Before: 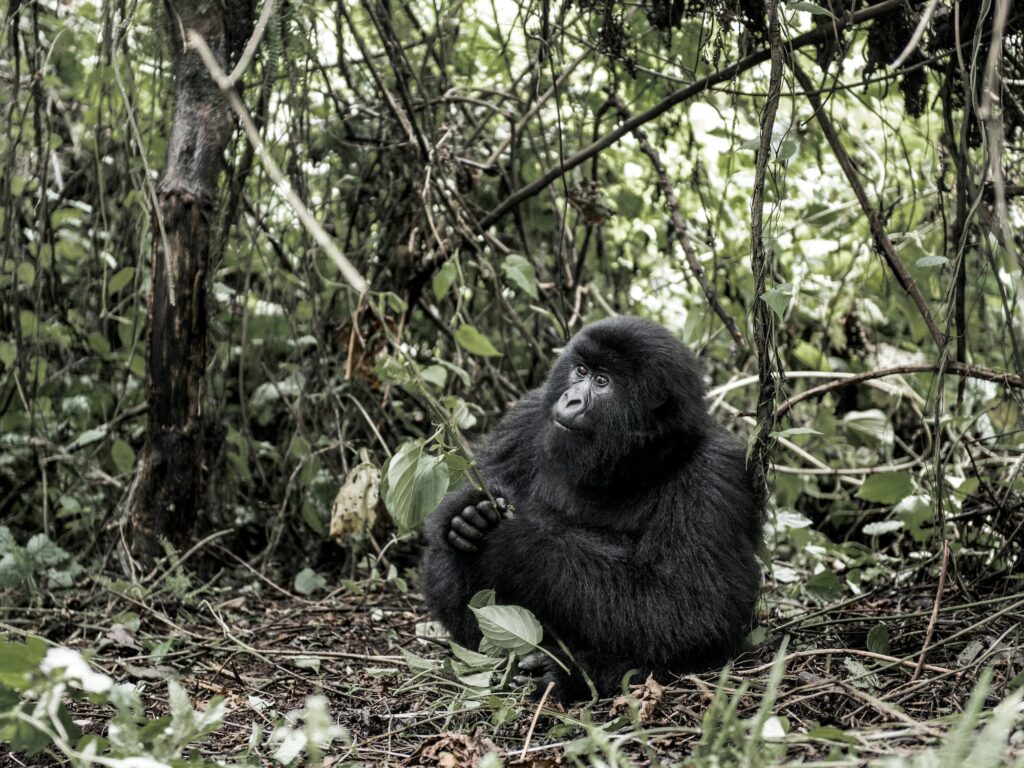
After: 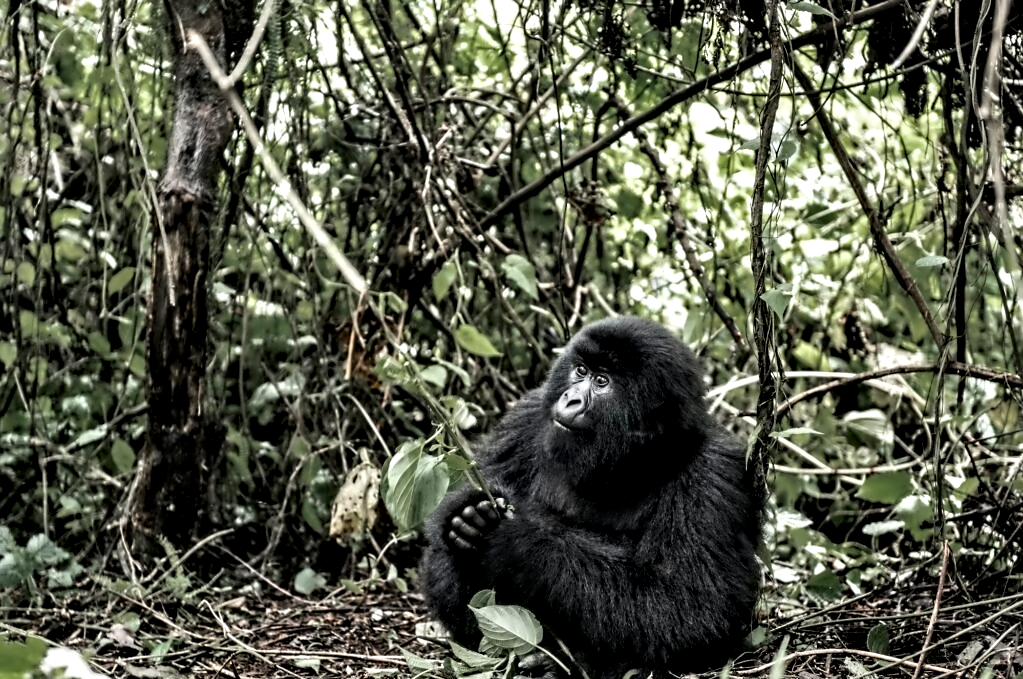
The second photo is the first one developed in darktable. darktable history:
crop and rotate: top 0%, bottom 11.583%
contrast equalizer: y [[0.5, 0.542, 0.583, 0.625, 0.667, 0.708], [0.5 ×6], [0.5 ×6], [0, 0.033, 0.067, 0.1, 0.133, 0.167], [0, 0.05, 0.1, 0.15, 0.2, 0.25]]
